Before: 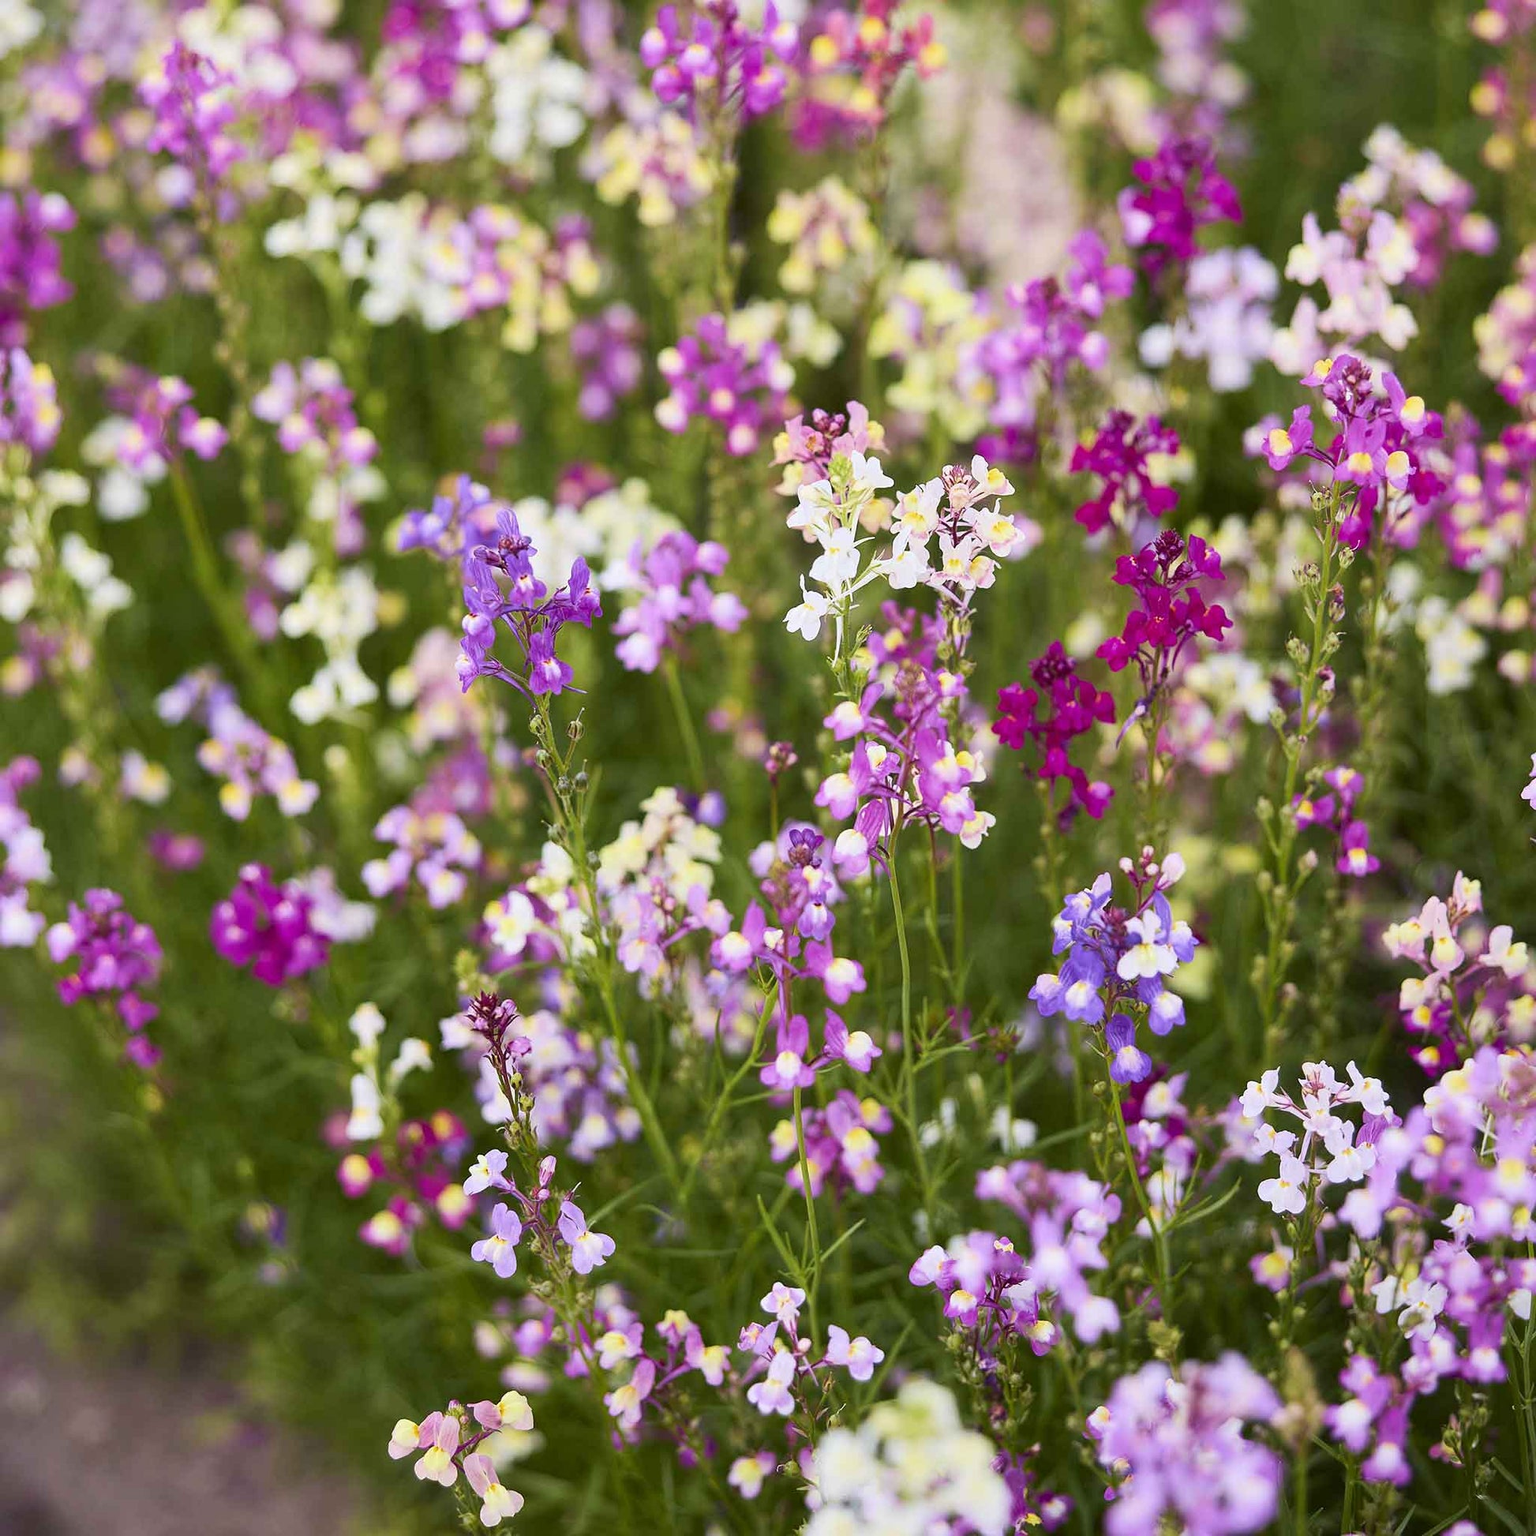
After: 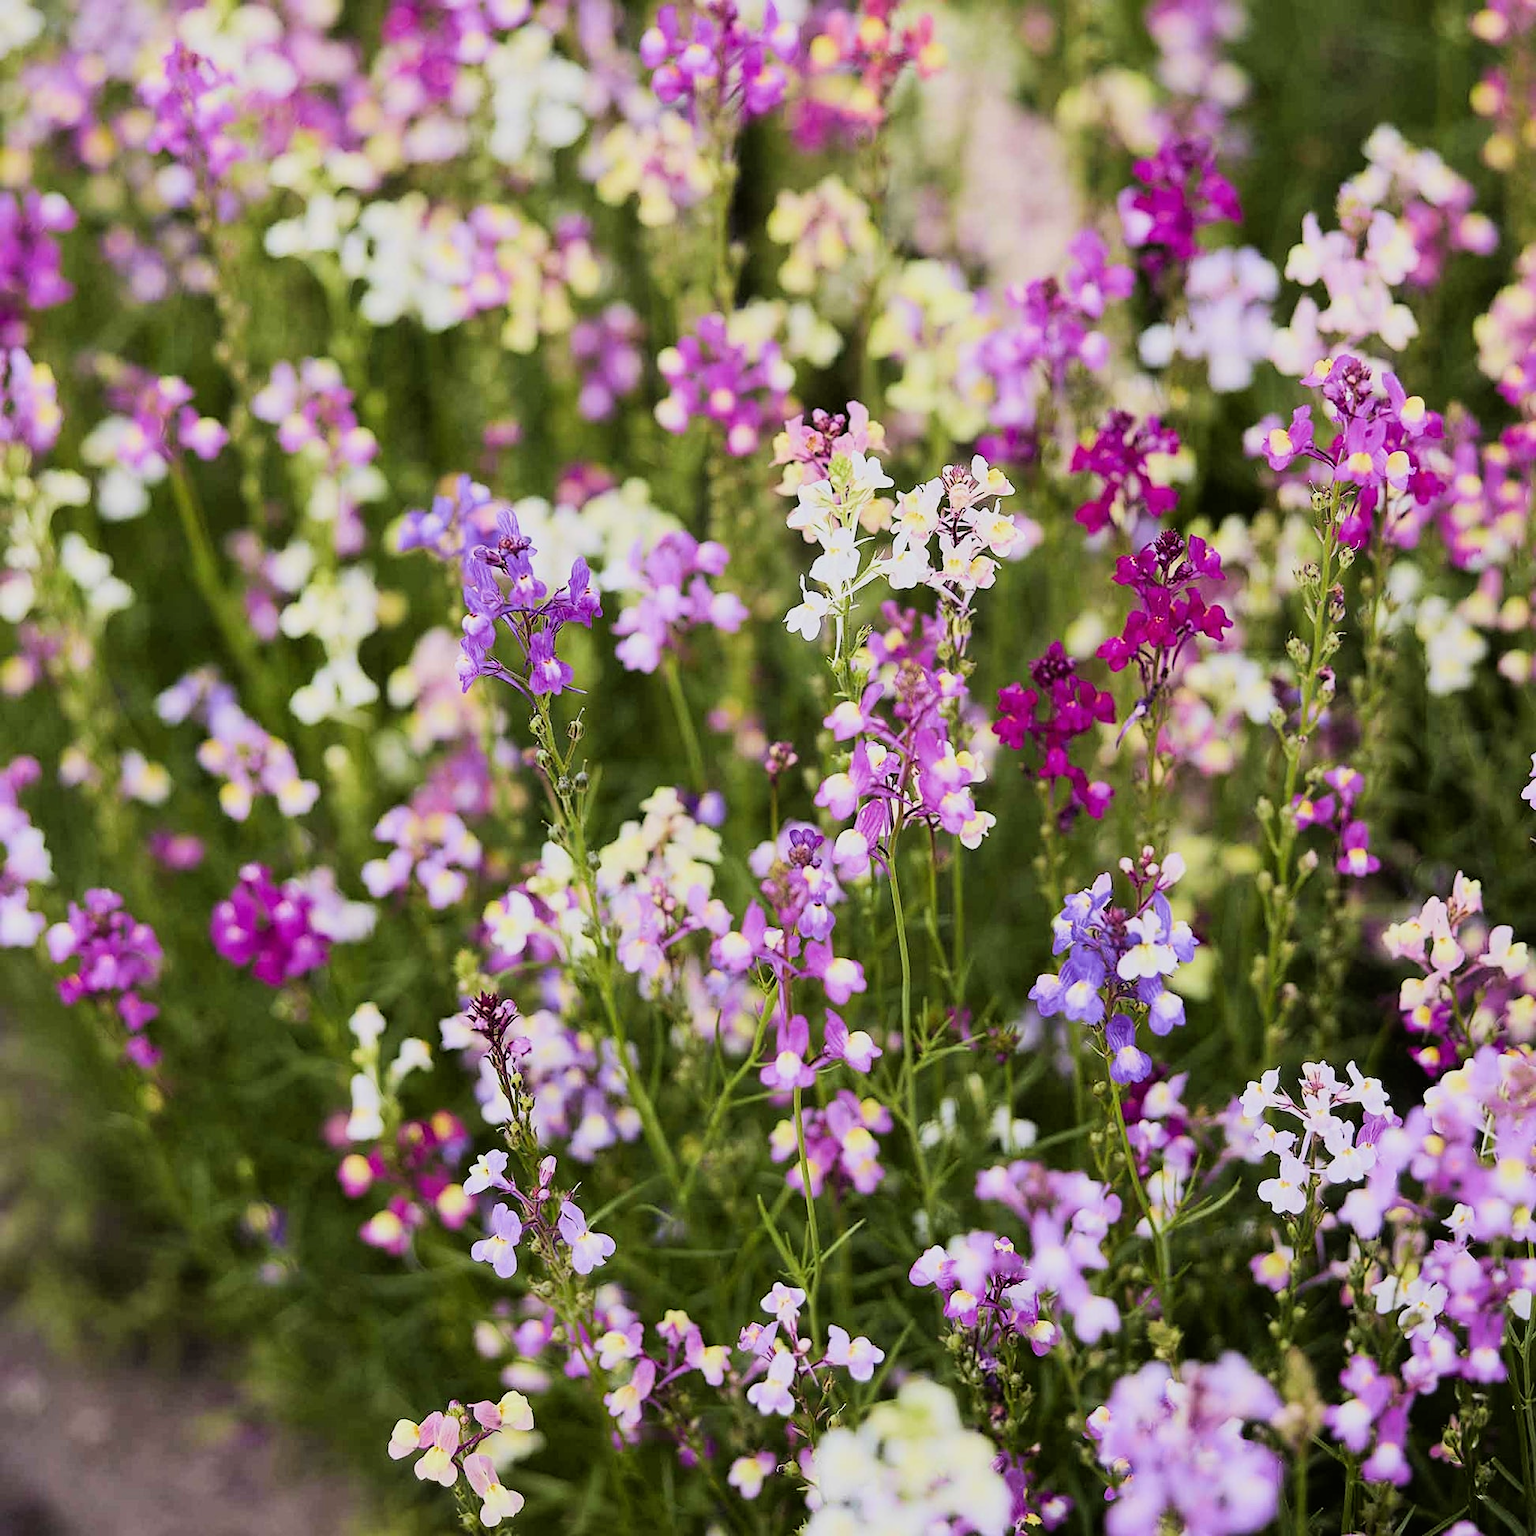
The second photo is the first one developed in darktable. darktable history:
bloom: size 3%, threshold 100%, strength 0%
sharpen: amount 0.2
filmic rgb: black relative exposure -7.92 EV, white relative exposure 4.13 EV, threshold 3 EV, hardness 4.02, latitude 51.22%, contrast 1.013, shadows ↔ highlights balance 5.35%, color science v5 (2021), contrast in shadows safe, contrast in highlights safe, enable highlight reconstruction true
tone equalizer: -8 EV -0.417 EV, -7 EV -0.389 EV, -6 EV -0.333 EV, -5 EV -0.222 EV, -3 EV 0.222 EV, -2 EV 0.333 EV, -1 EV 0.389 EV, +0 EV 0.417 EV, edges refinement/feathering 500, mask exposure compensation -1.57 EV, preserve details no
